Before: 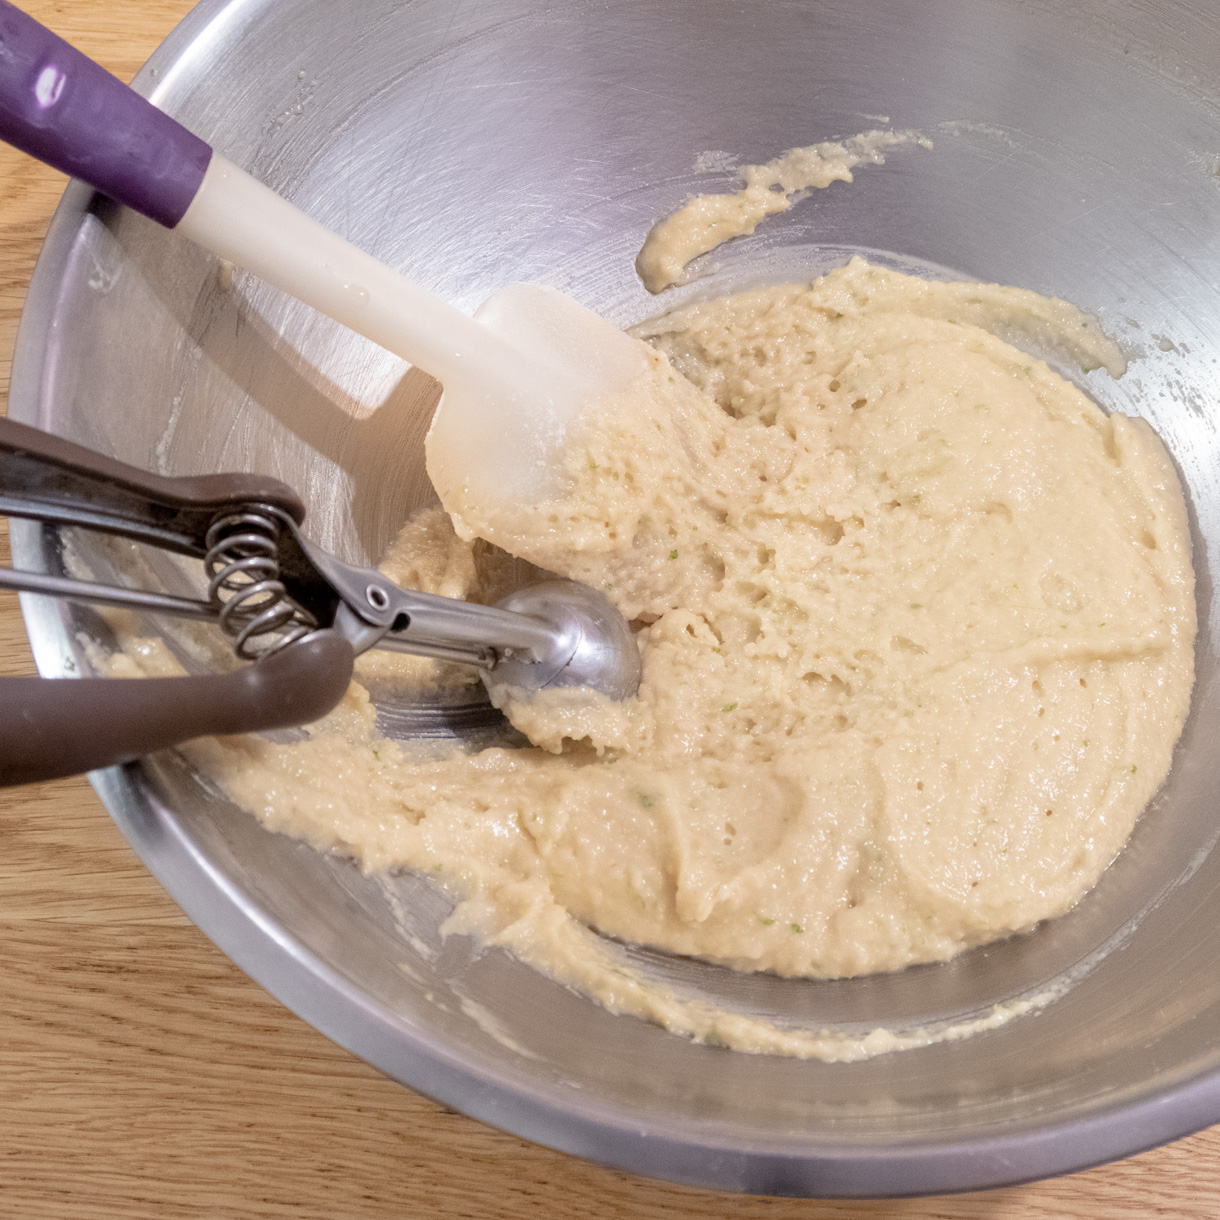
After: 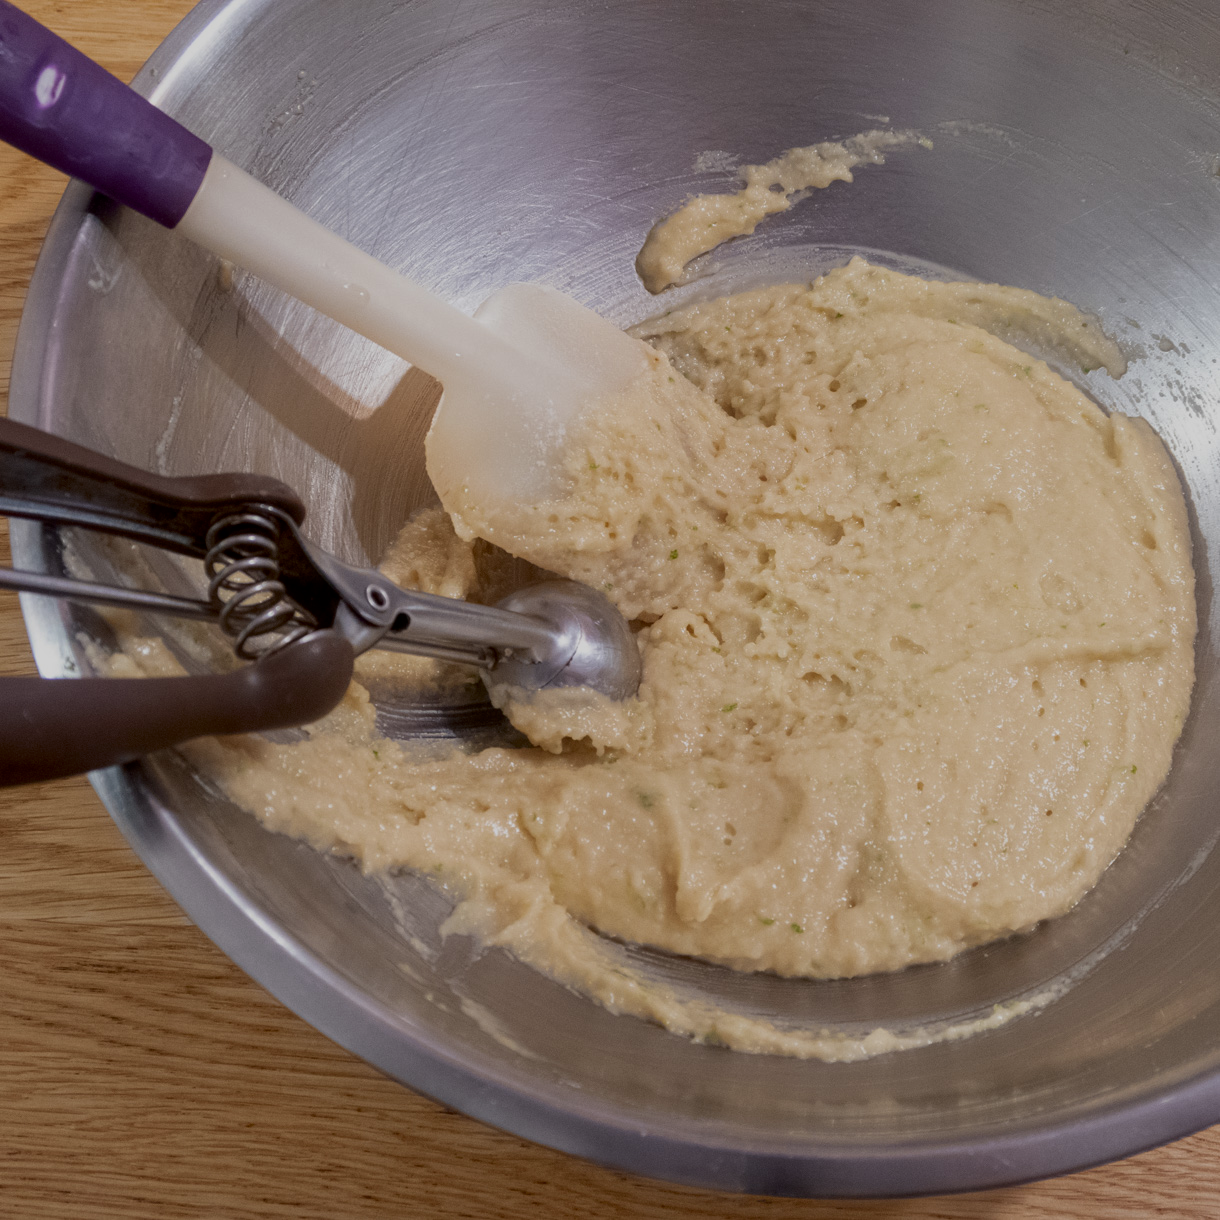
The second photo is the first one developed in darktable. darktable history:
contrast brightness saturation: contrast 0.07, brightness -0.142, saturation 0.117
exposure: exposure -0.554 EV, compensate exposure bias true, compensate highlight preservation false
